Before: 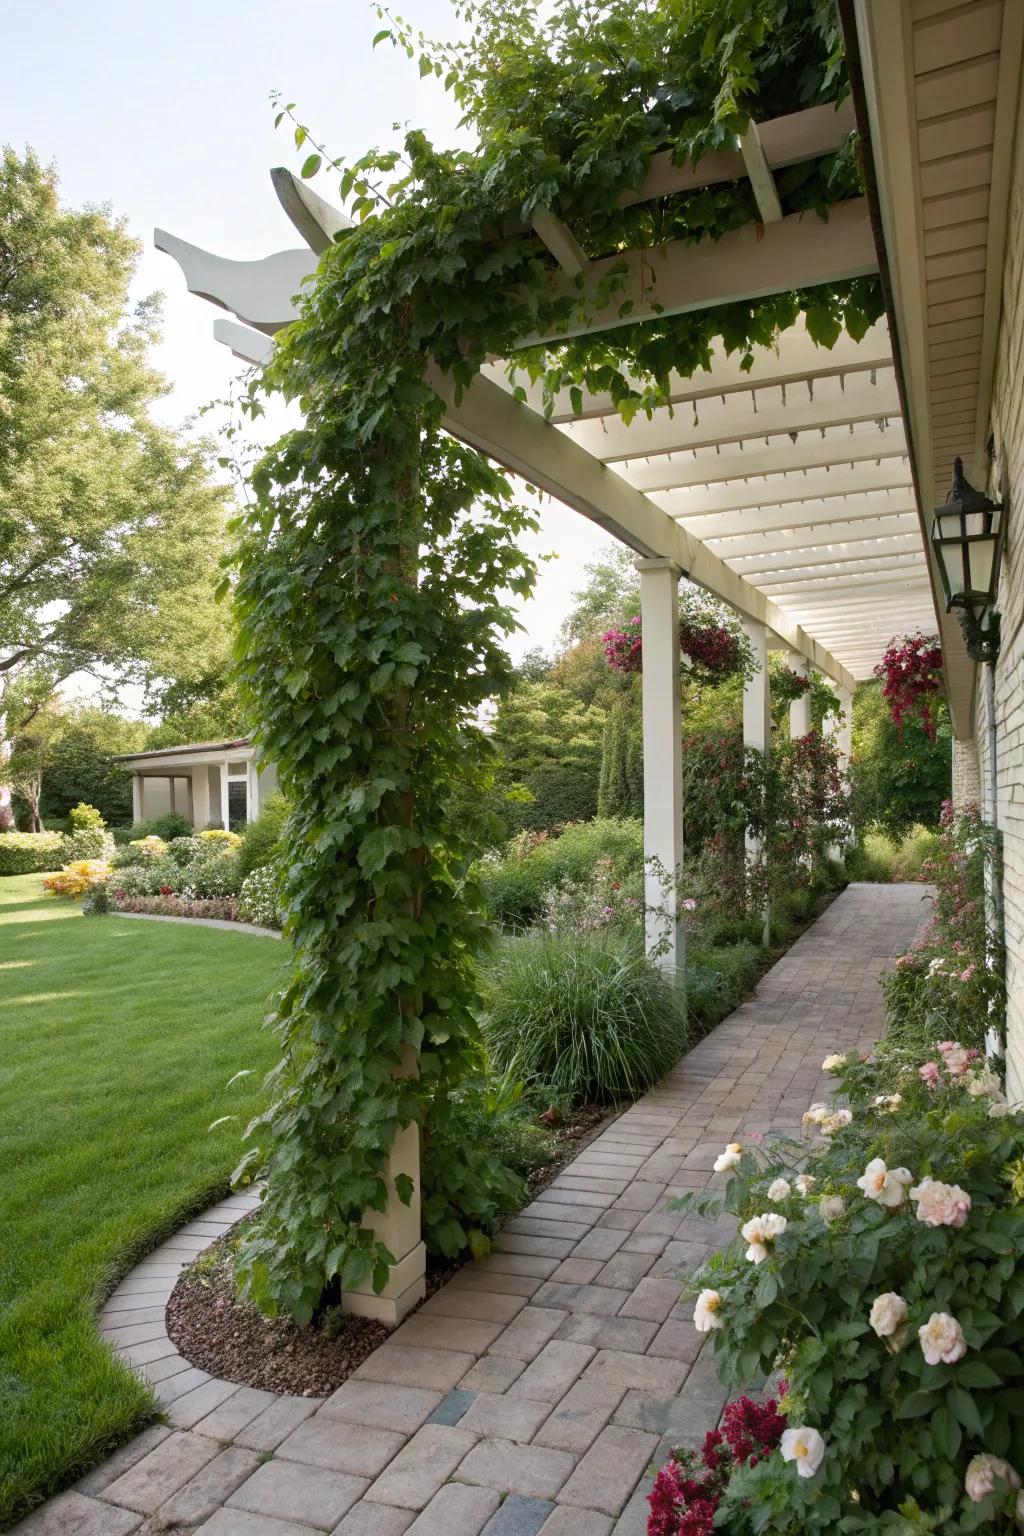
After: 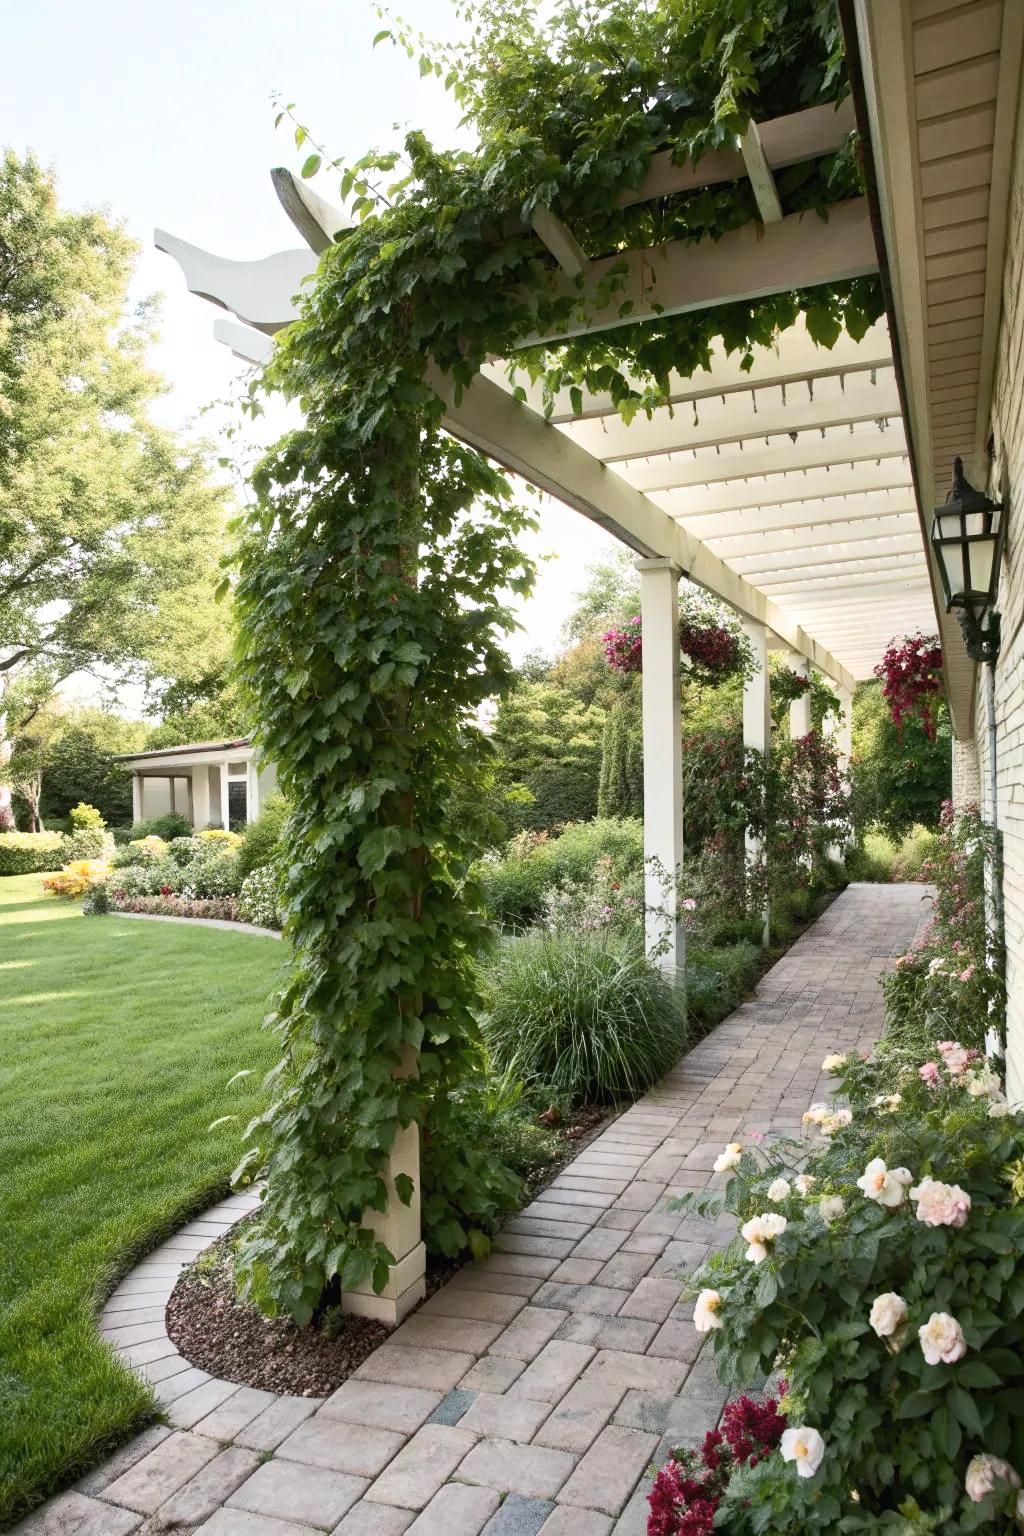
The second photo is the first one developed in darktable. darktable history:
tone curve: curves: ch0 [(0, 0) (0.003, 0.017) (0.011, 0.018) (0.025, 0.03) (0.044, 0.051) (0.069, 0.075) (0.1, 0.104) (0.136, 0.138) (0.177, 0.183) (0.224, 0.237) (0.277, 0.294) (0.335, 0.361) (0.399, 0.446) (0.468, 0.552) (0.543, 0.66) (0.623, 0.753) (0.709, 0.843) (0.801, 0.912) (0.898, 0.962) (1, 1)], color space Lab, independent channels, preserve colors none
